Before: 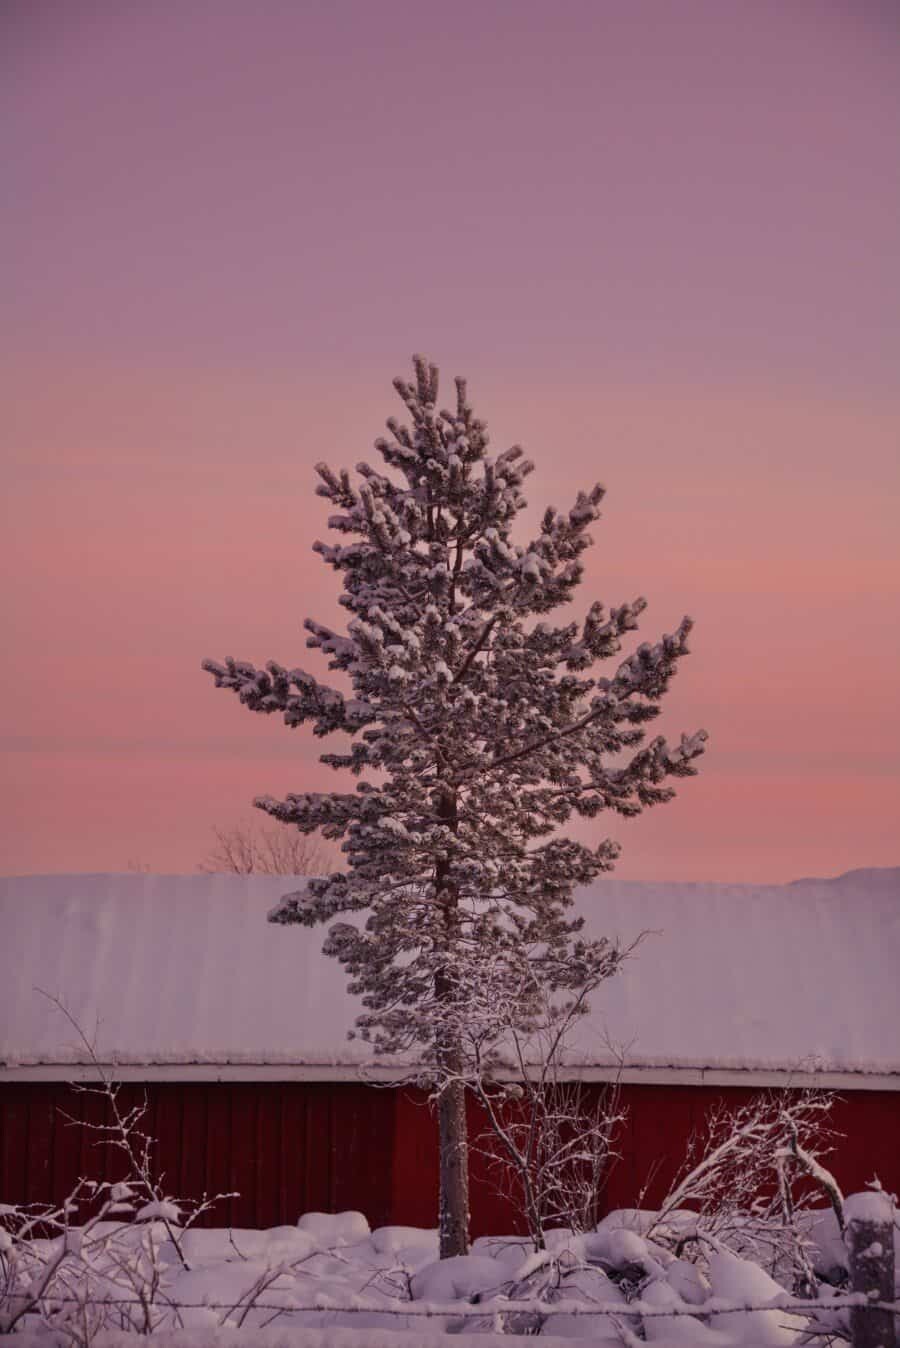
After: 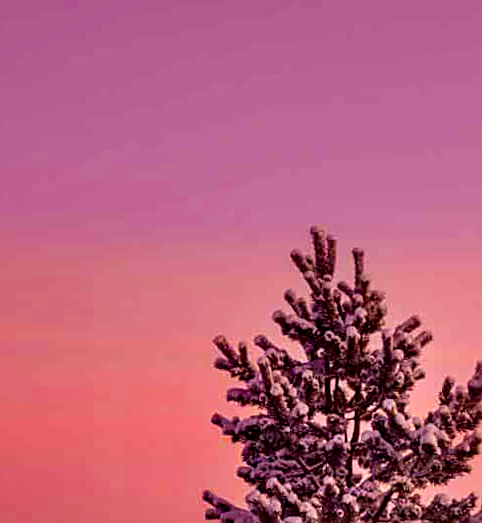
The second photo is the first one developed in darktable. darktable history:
exposure: black level correction 0.001, compensate highlight preservation false
crop: left 10.121%, top 10.631%, right 36.218%, bottom 51.526%
sharpen: on, module defaults
rotate and perspective: lens shift (horizontal) -0.055, automatic cropping off
local contrast: highlights 80%, shadows 57%, detail 175%, midtone range 0.602
color balance rgb: linear chroma grading › global chroma 42%, perceptual saturation grading › global saturation 42%, global vibrance 33%
